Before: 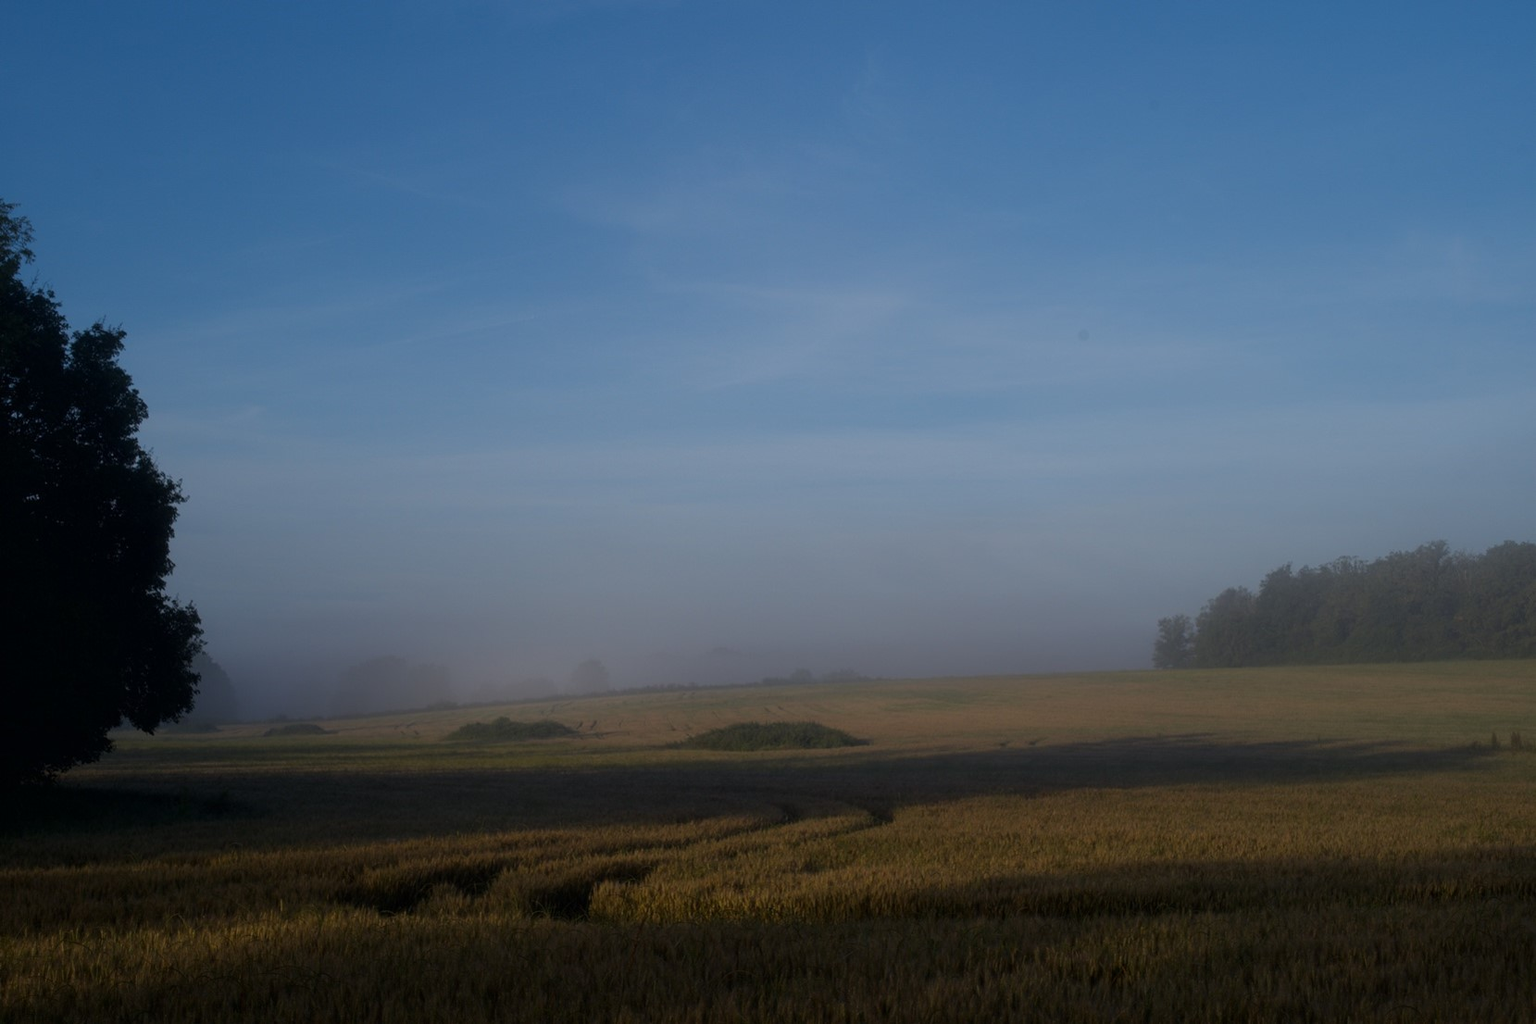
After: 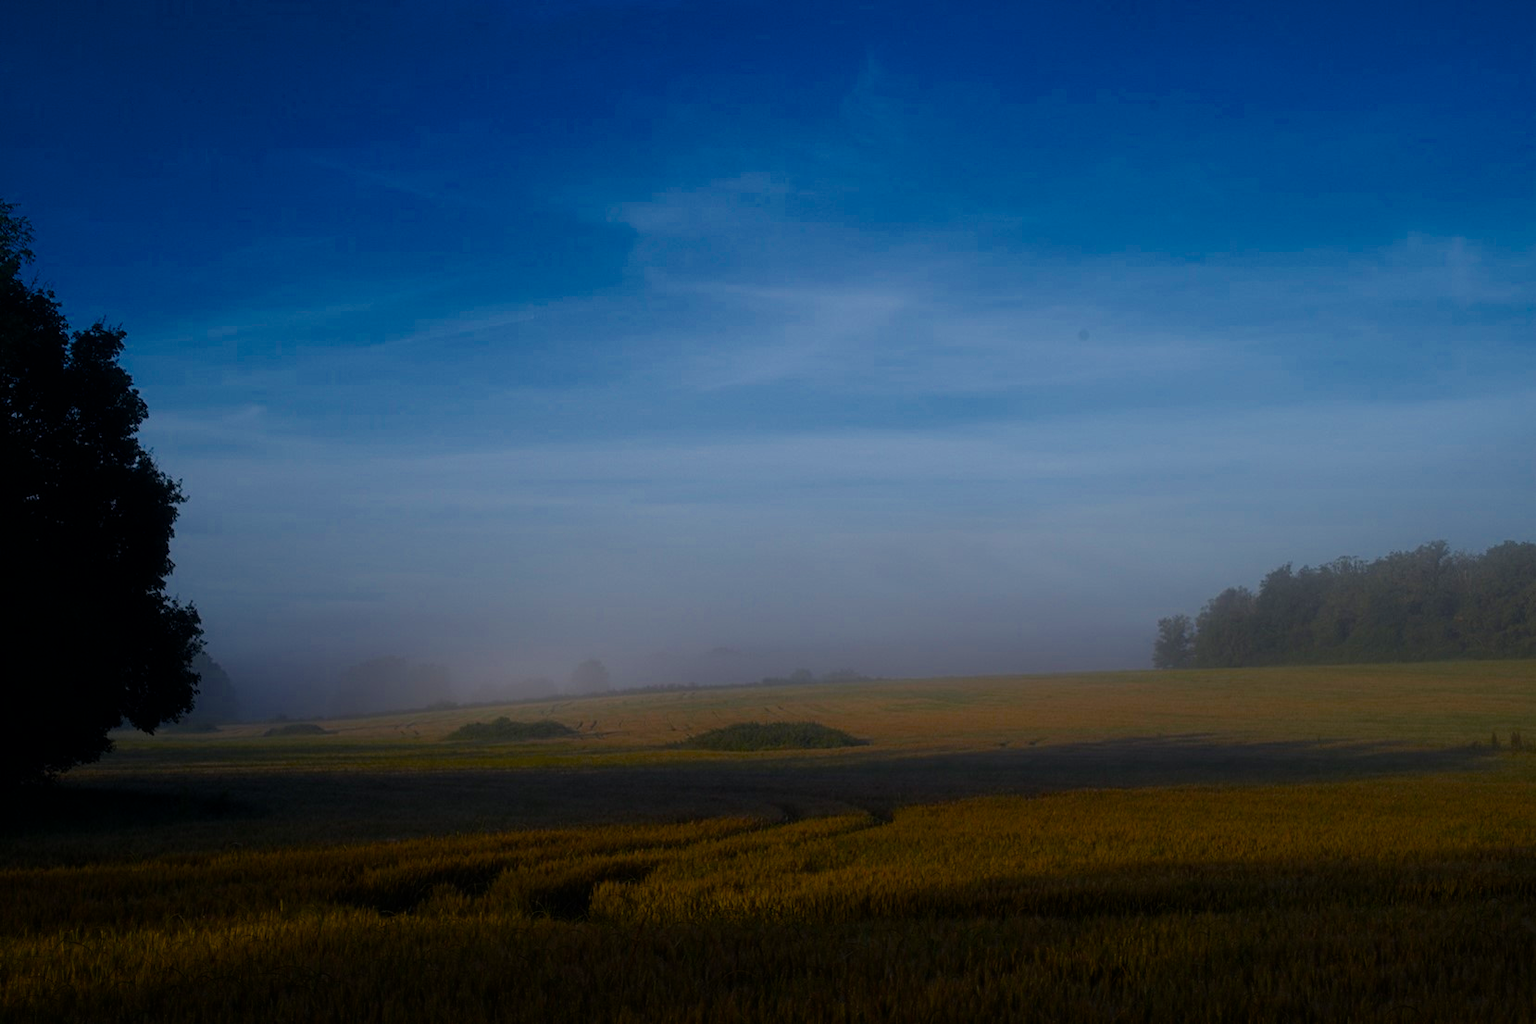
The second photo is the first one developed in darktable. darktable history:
color balance rgb: perceptual saturation grading › global saturation 28.879%, perceptual saturation grading › mid-tones 12.76%, perceptual saturation grading › shadows 11.404%, global vibrance 9.931%, contrast 14.641%, saturation formula JzAzBz (2021)
